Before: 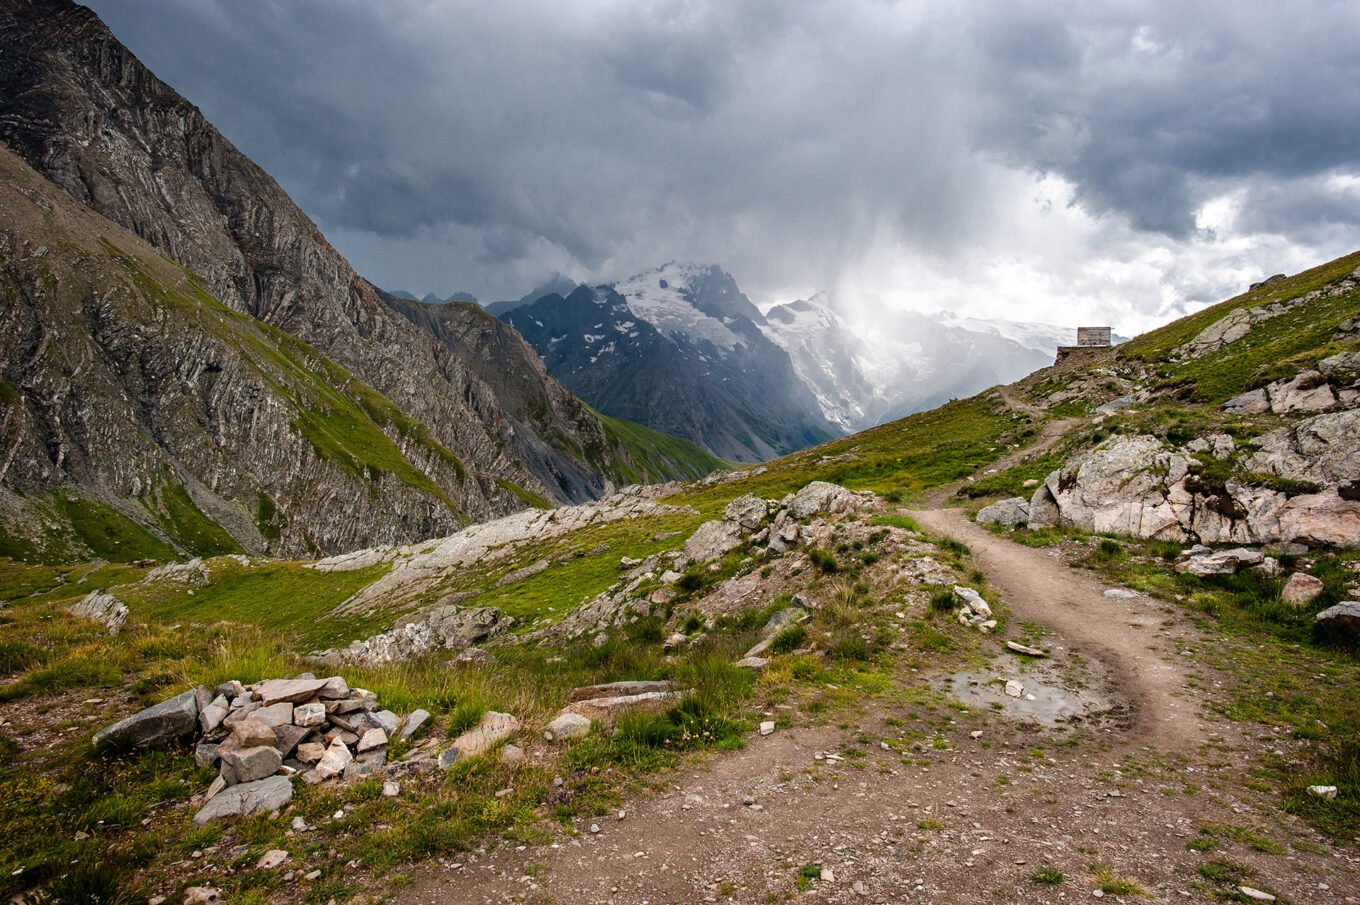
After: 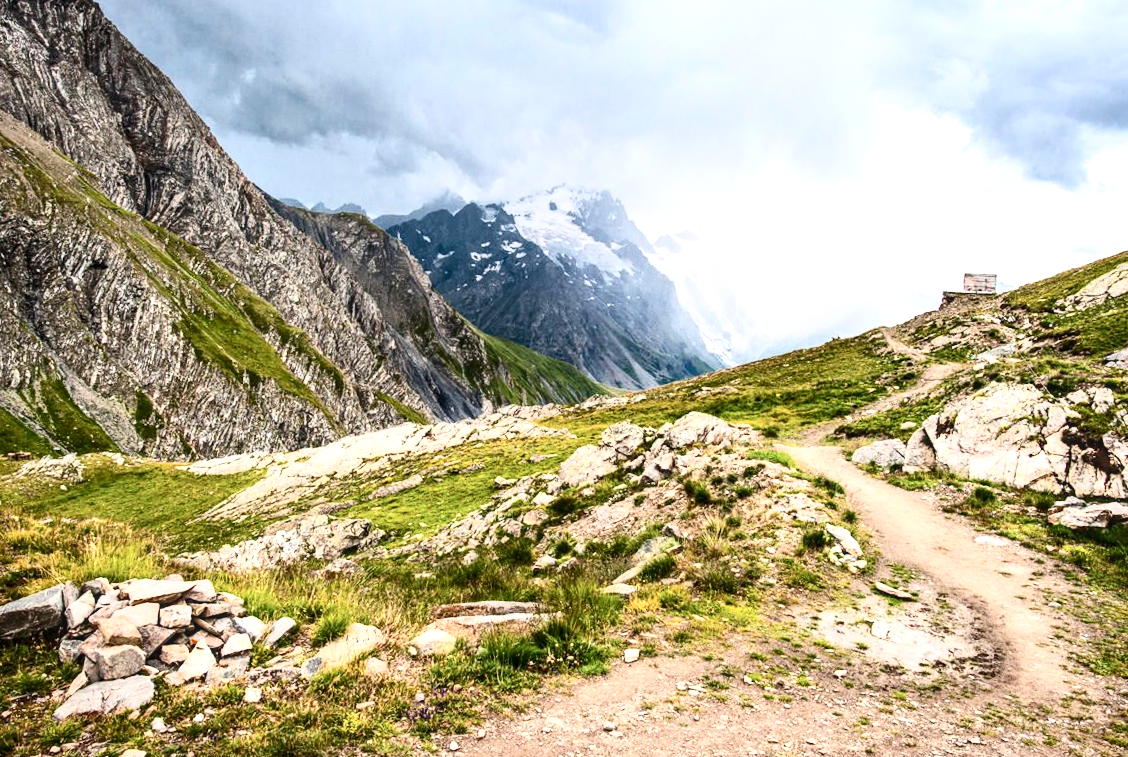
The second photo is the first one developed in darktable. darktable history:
shadows and highlights: shadows 30.76, highlights 1.94, soften with gaussian
crop and rotate: angle -3.22°, left 5.426%, top 5.156%, right 4.726%, bottom 4.204%
exposure: black level correction 0, exposure 1.028 EV, compensate highlight preservation false
contrast brightness saturation: contrast 0.379, brightness 0.113
local contrast: on, module defaults
